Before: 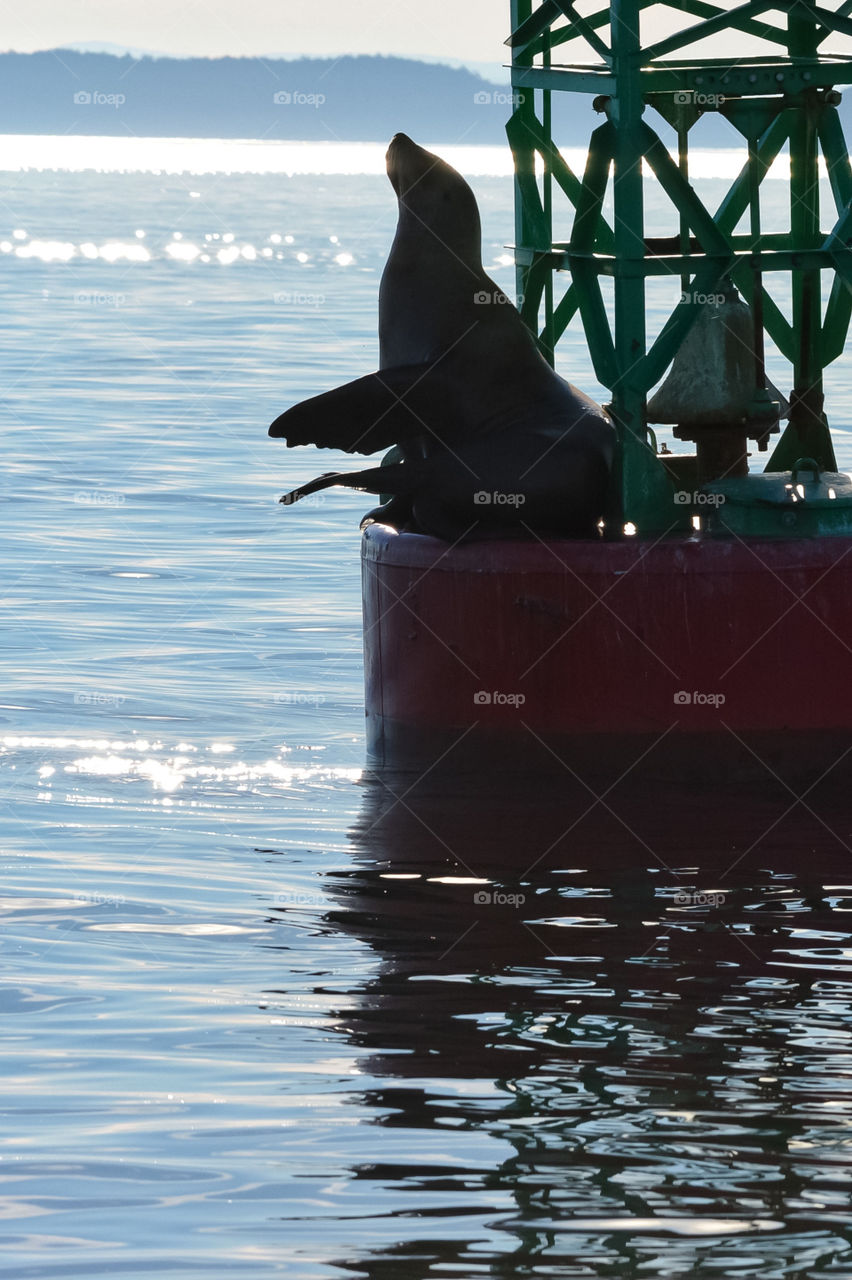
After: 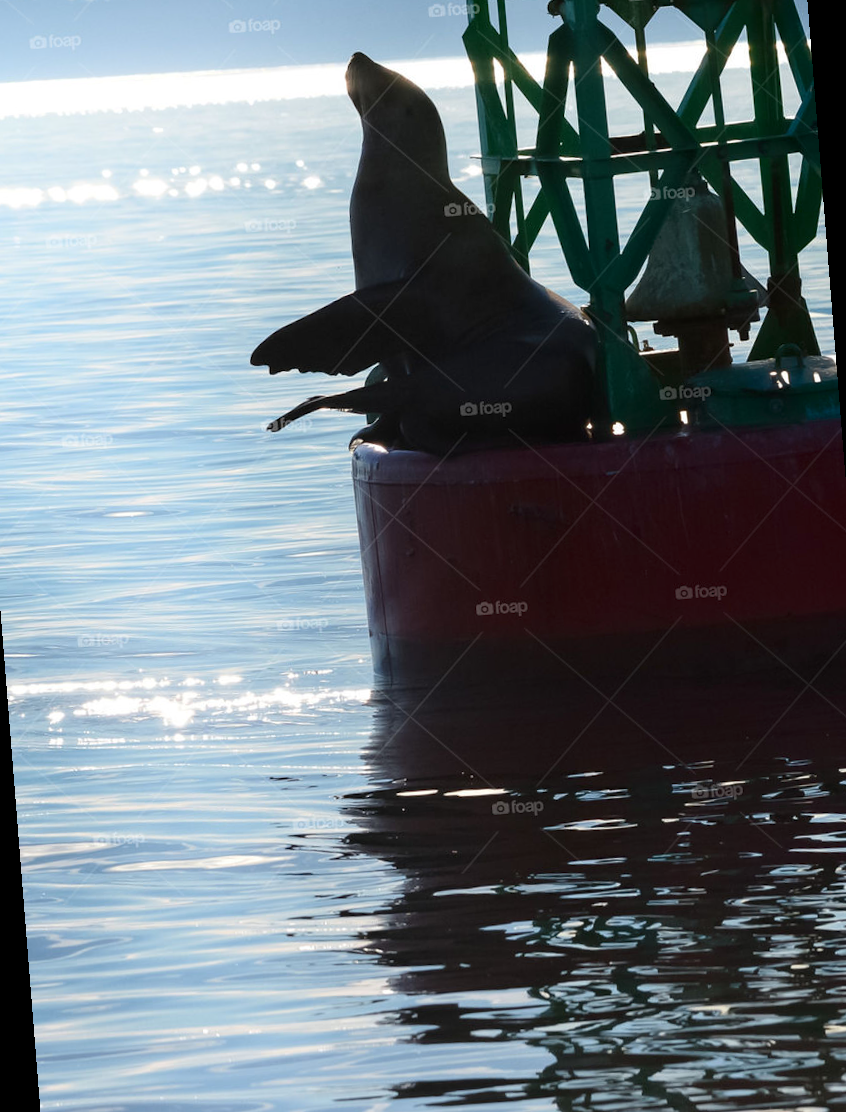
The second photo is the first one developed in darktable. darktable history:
white balance: red 1, blue 1
rotate and perspective: rotation -4.57°, crop left 0.054, crop right 0.944, crop top 0.087, crop bottom 0.914
shadows and highlights: shadows -40.15, highlights 62.88, soften with gaussian
